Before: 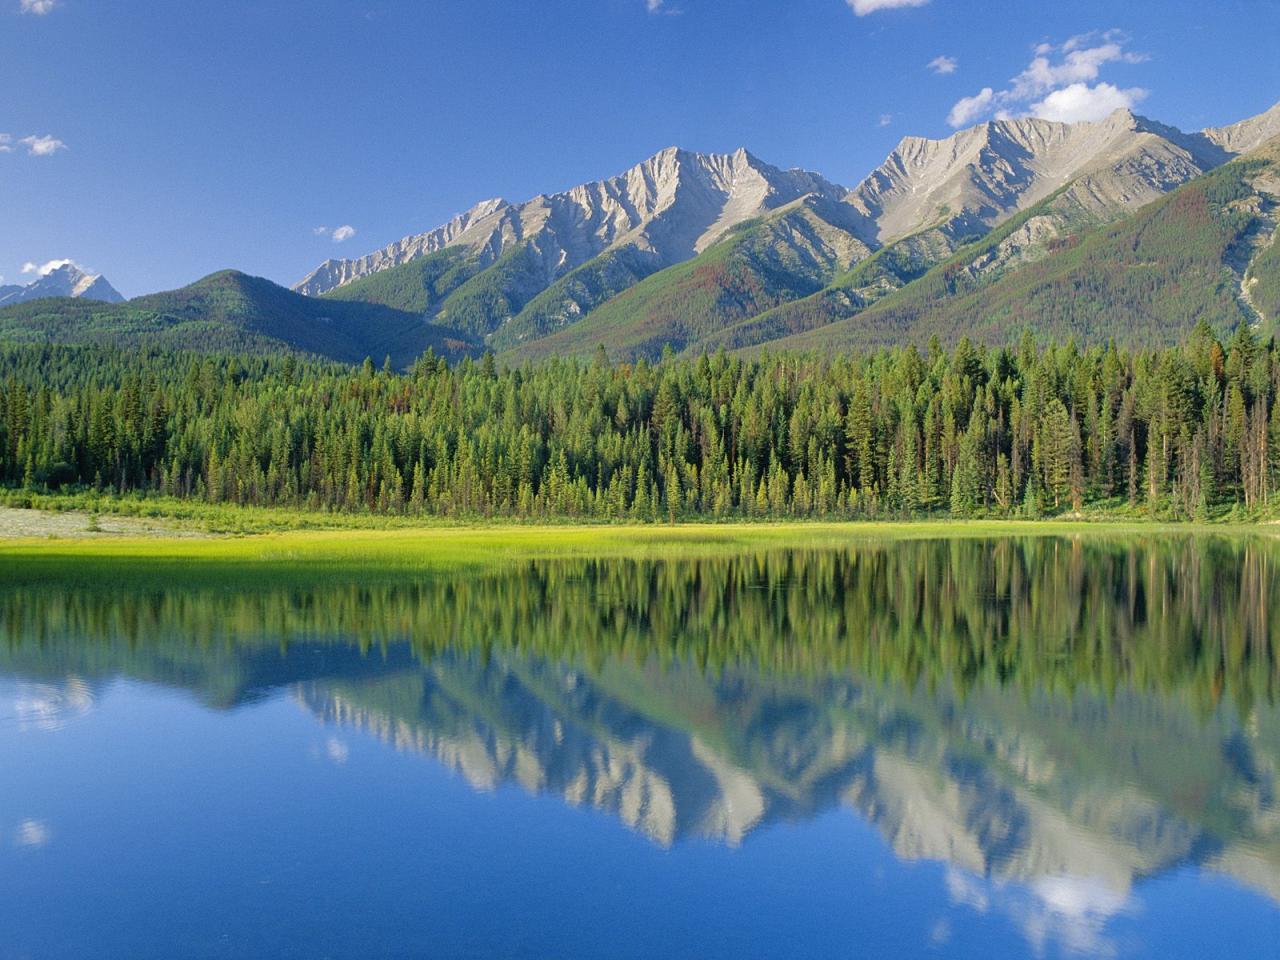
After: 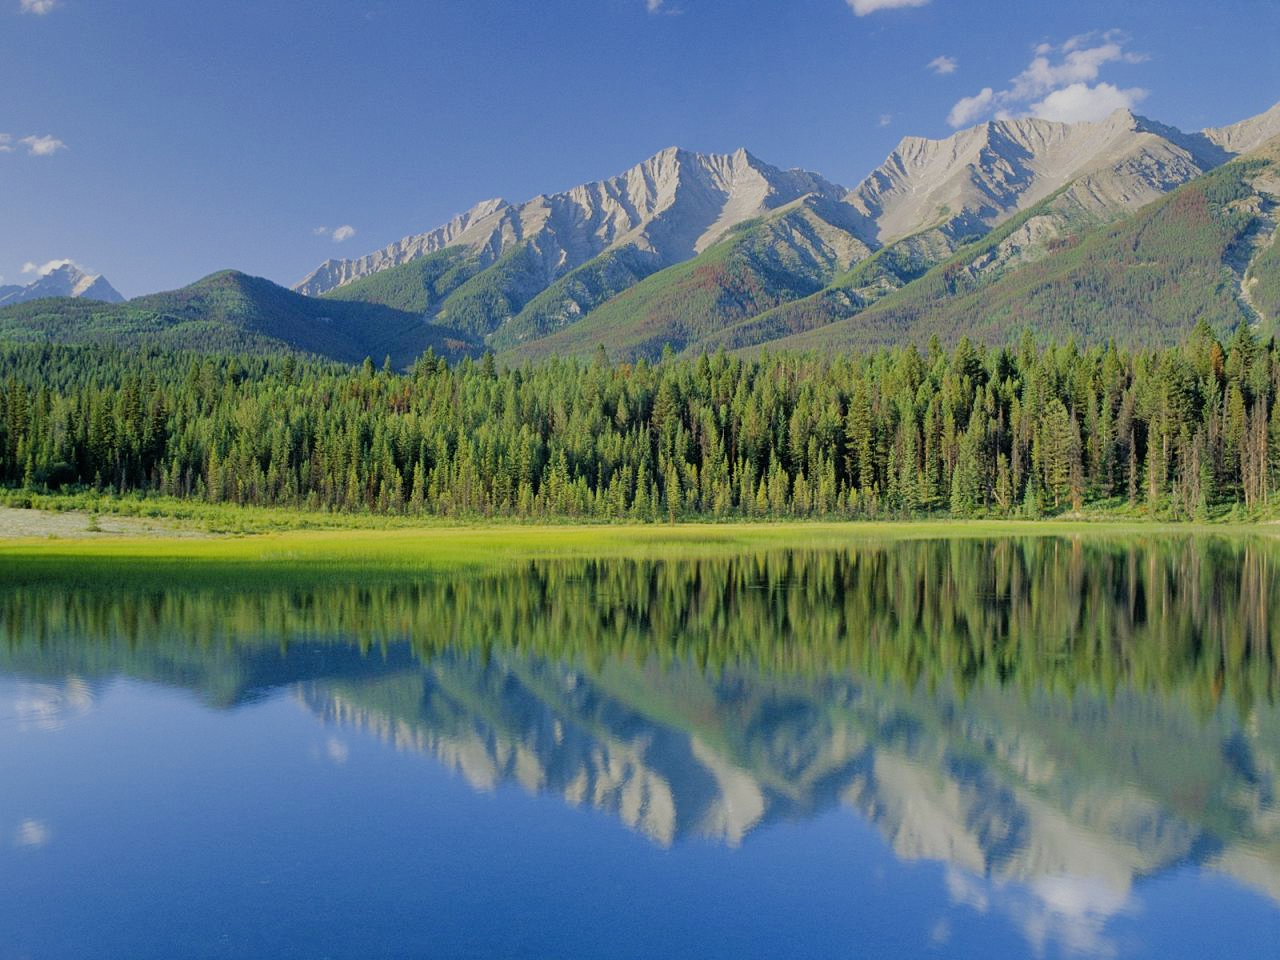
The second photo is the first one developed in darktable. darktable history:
filmic rgb: black relative exposure -7.09 EV, white relative exposure 5.39 EV, threshold 2.96 EV, hardness 3.02, contrast in shadows safe, enable highlight reconstruction true
